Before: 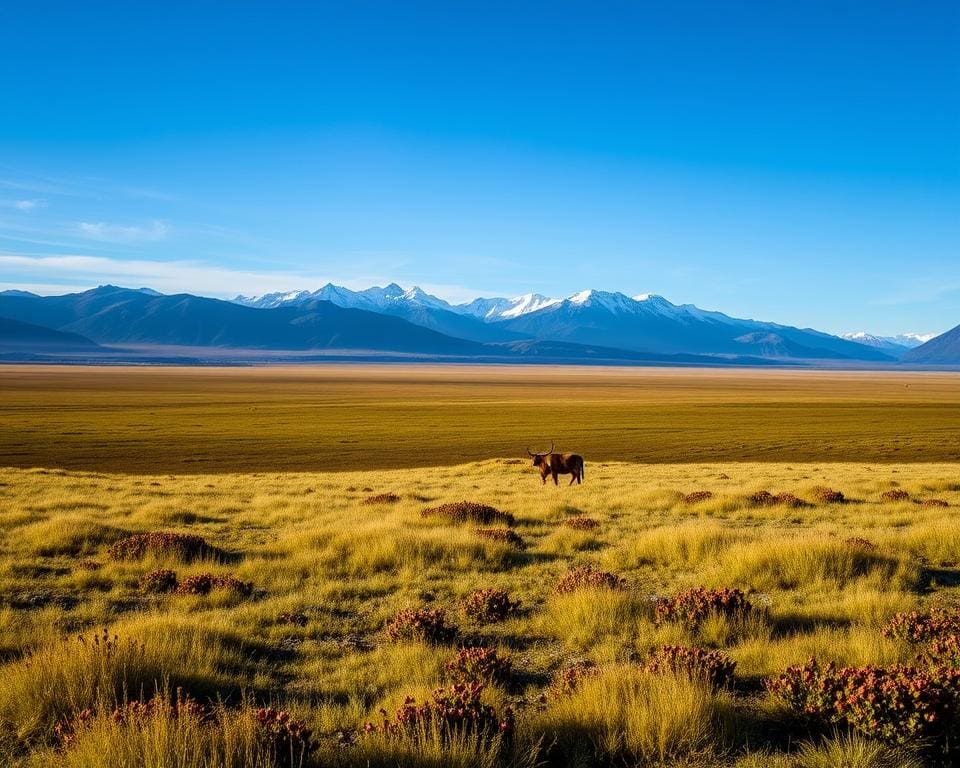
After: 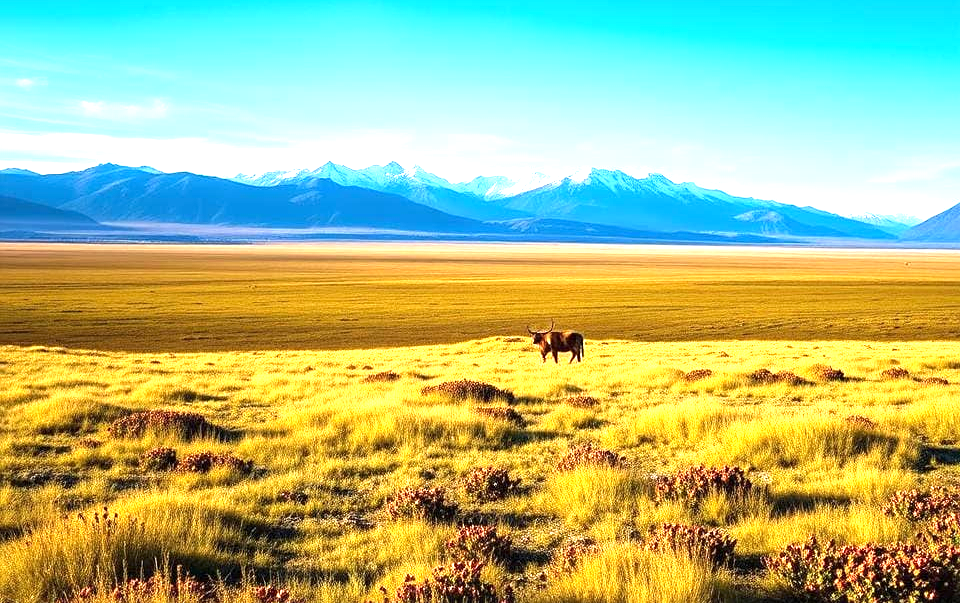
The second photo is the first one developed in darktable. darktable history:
sharpen: amount 0.207
crop and rotate: top 15.983%, bottom 5.467%
exposure: black level correction 0, exposure 1.449 EV, compensate exposure bias true, compensate highlight preservation false
